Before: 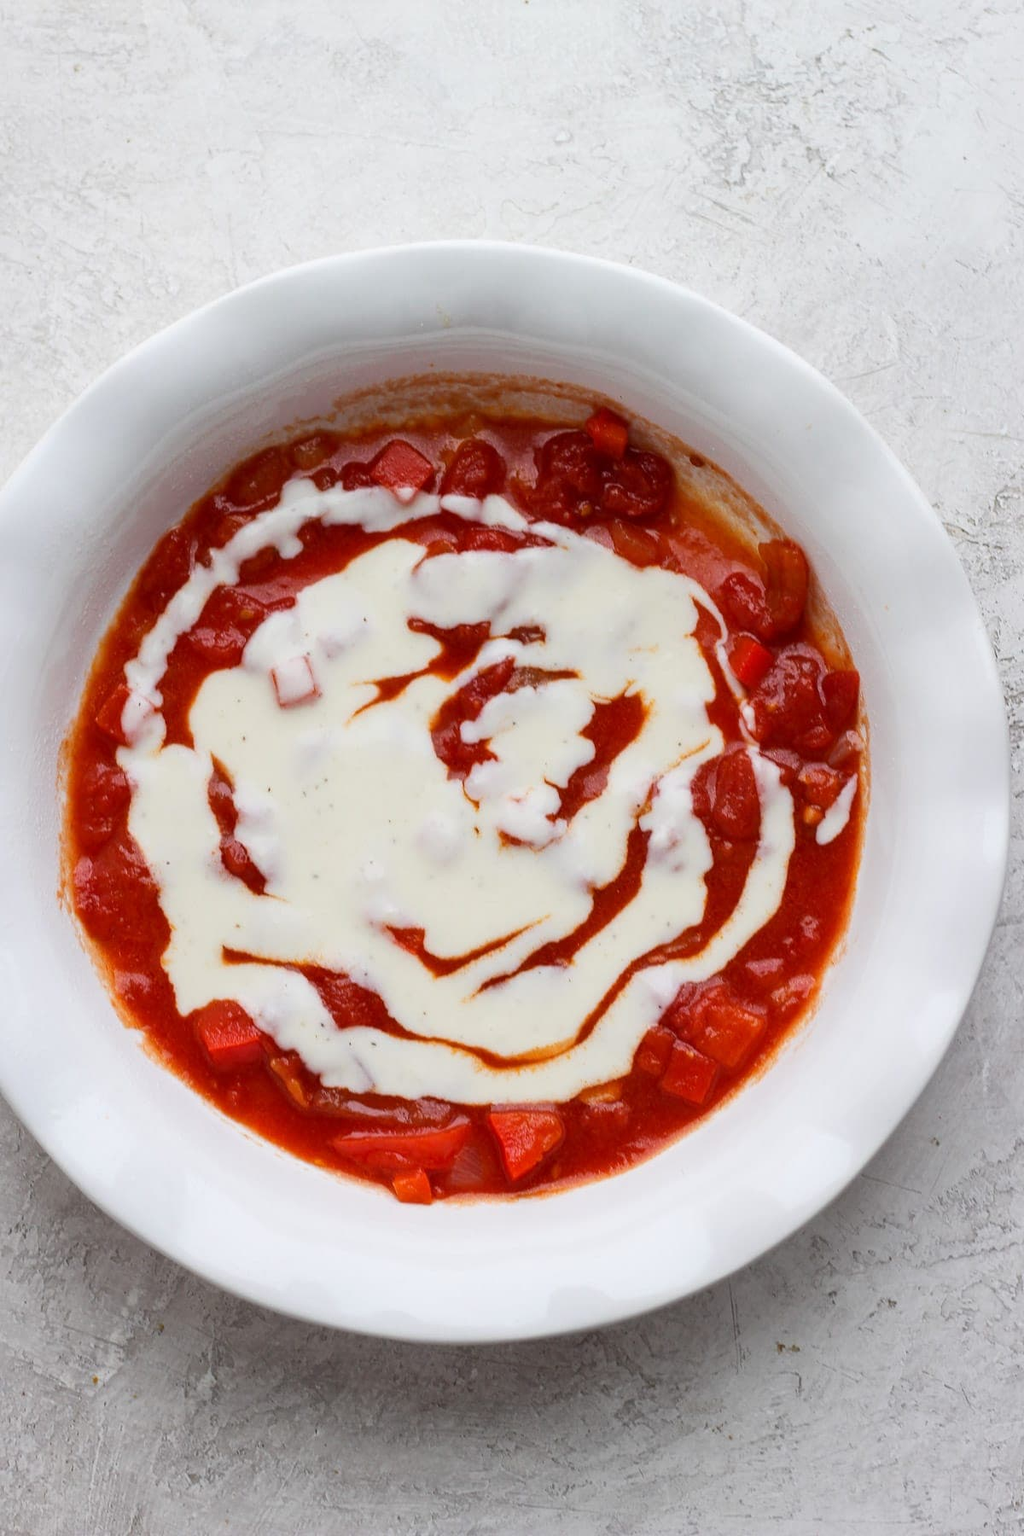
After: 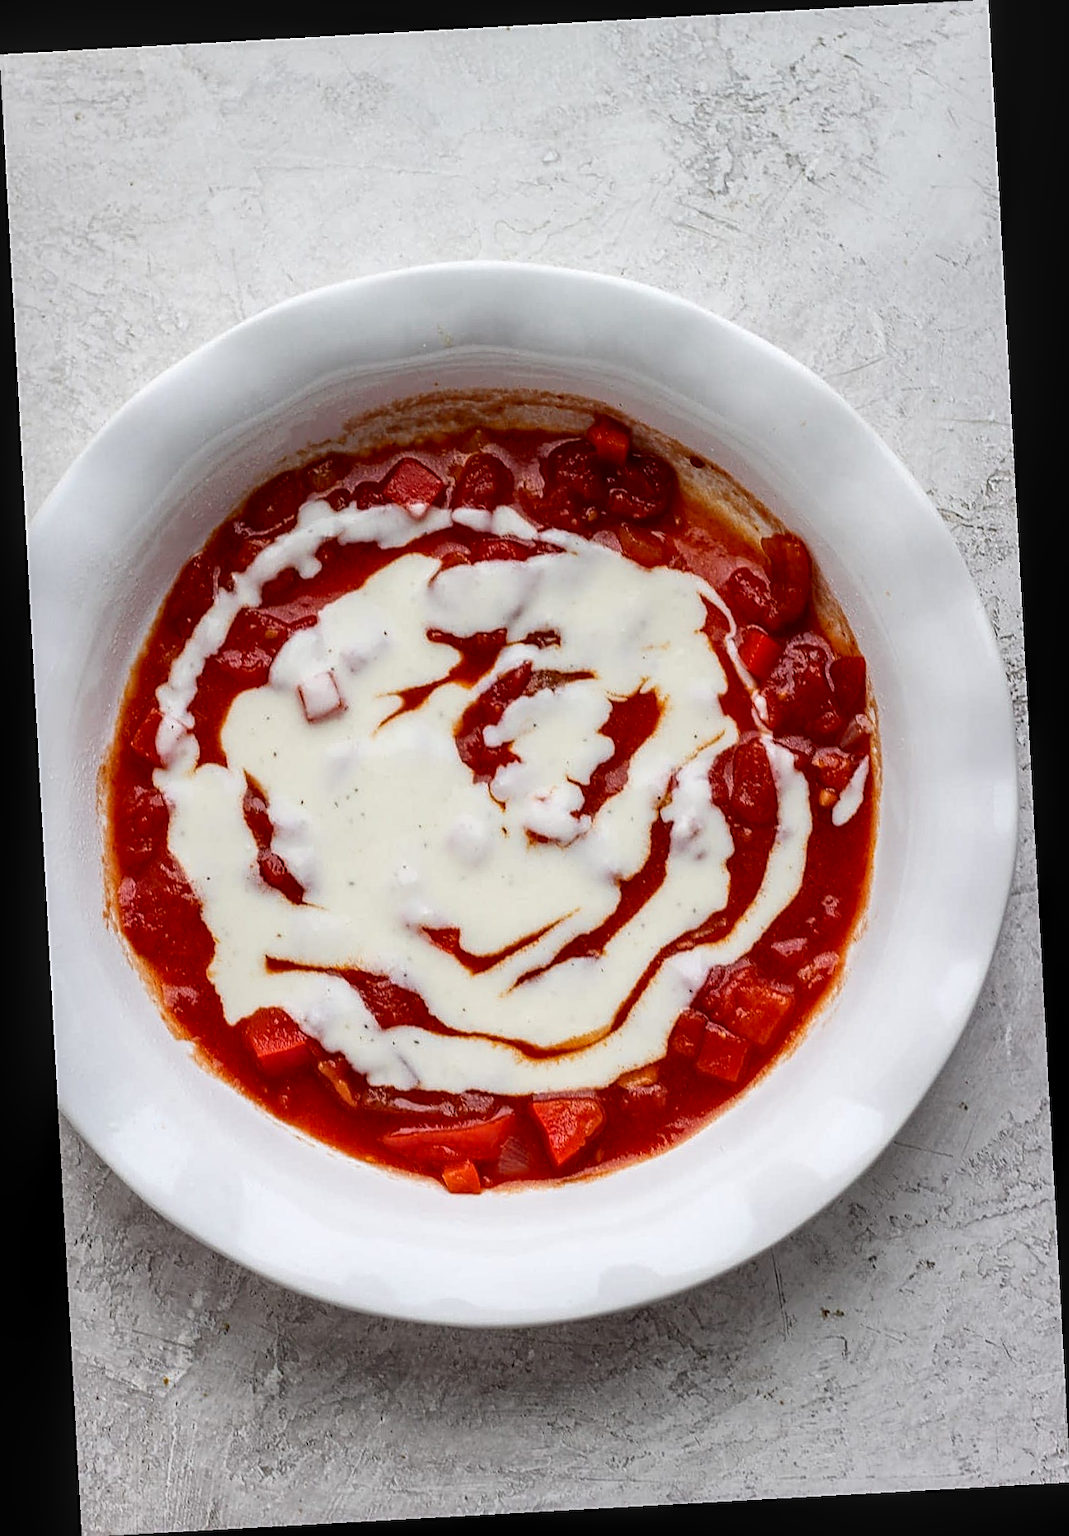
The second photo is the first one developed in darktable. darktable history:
sharpen: on, module defaults
rotate and perspective: rotation -3.18°, automatic cropping off
local contrast: detail 150%
